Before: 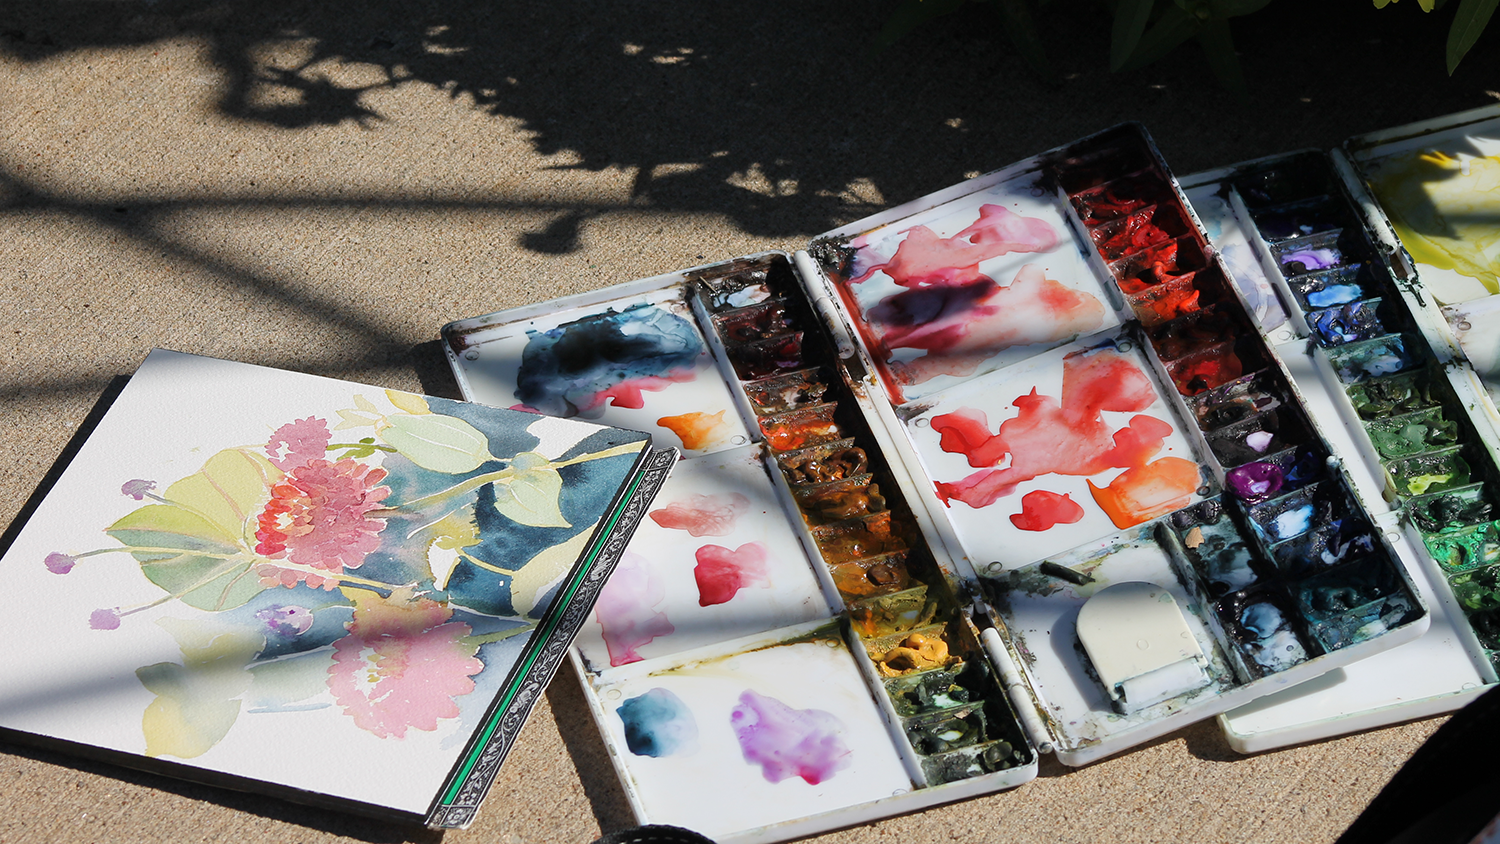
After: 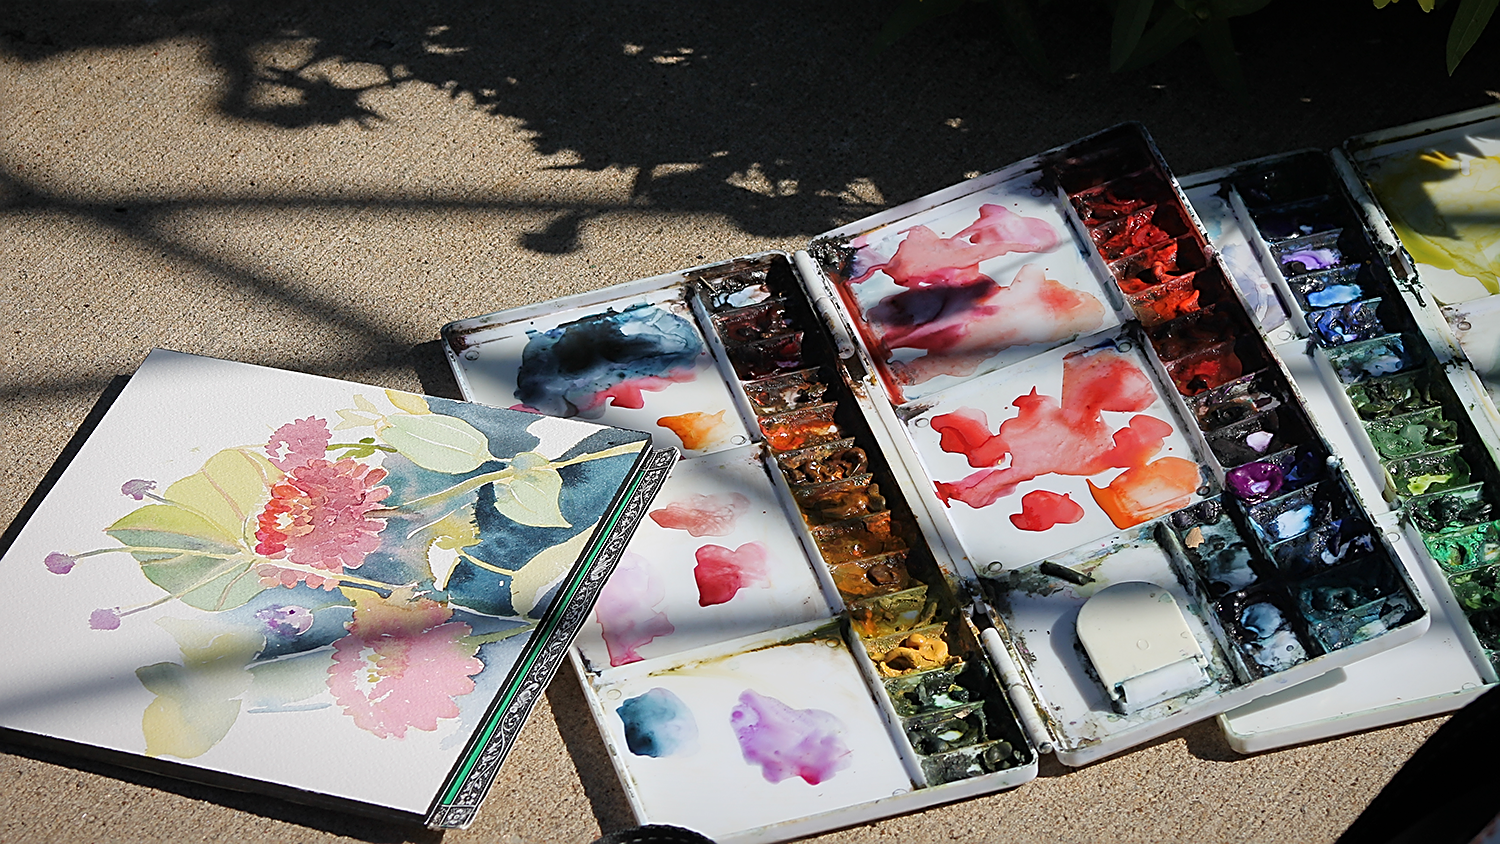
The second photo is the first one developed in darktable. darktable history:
vignetting: fall-off start 80.87%, fall-off radius 61.59%, brightness -0.384, saturation 0.007, center (0, 0.007), automatic ratio true, width/height ratio 1.418
sharpen: amount 0.75
